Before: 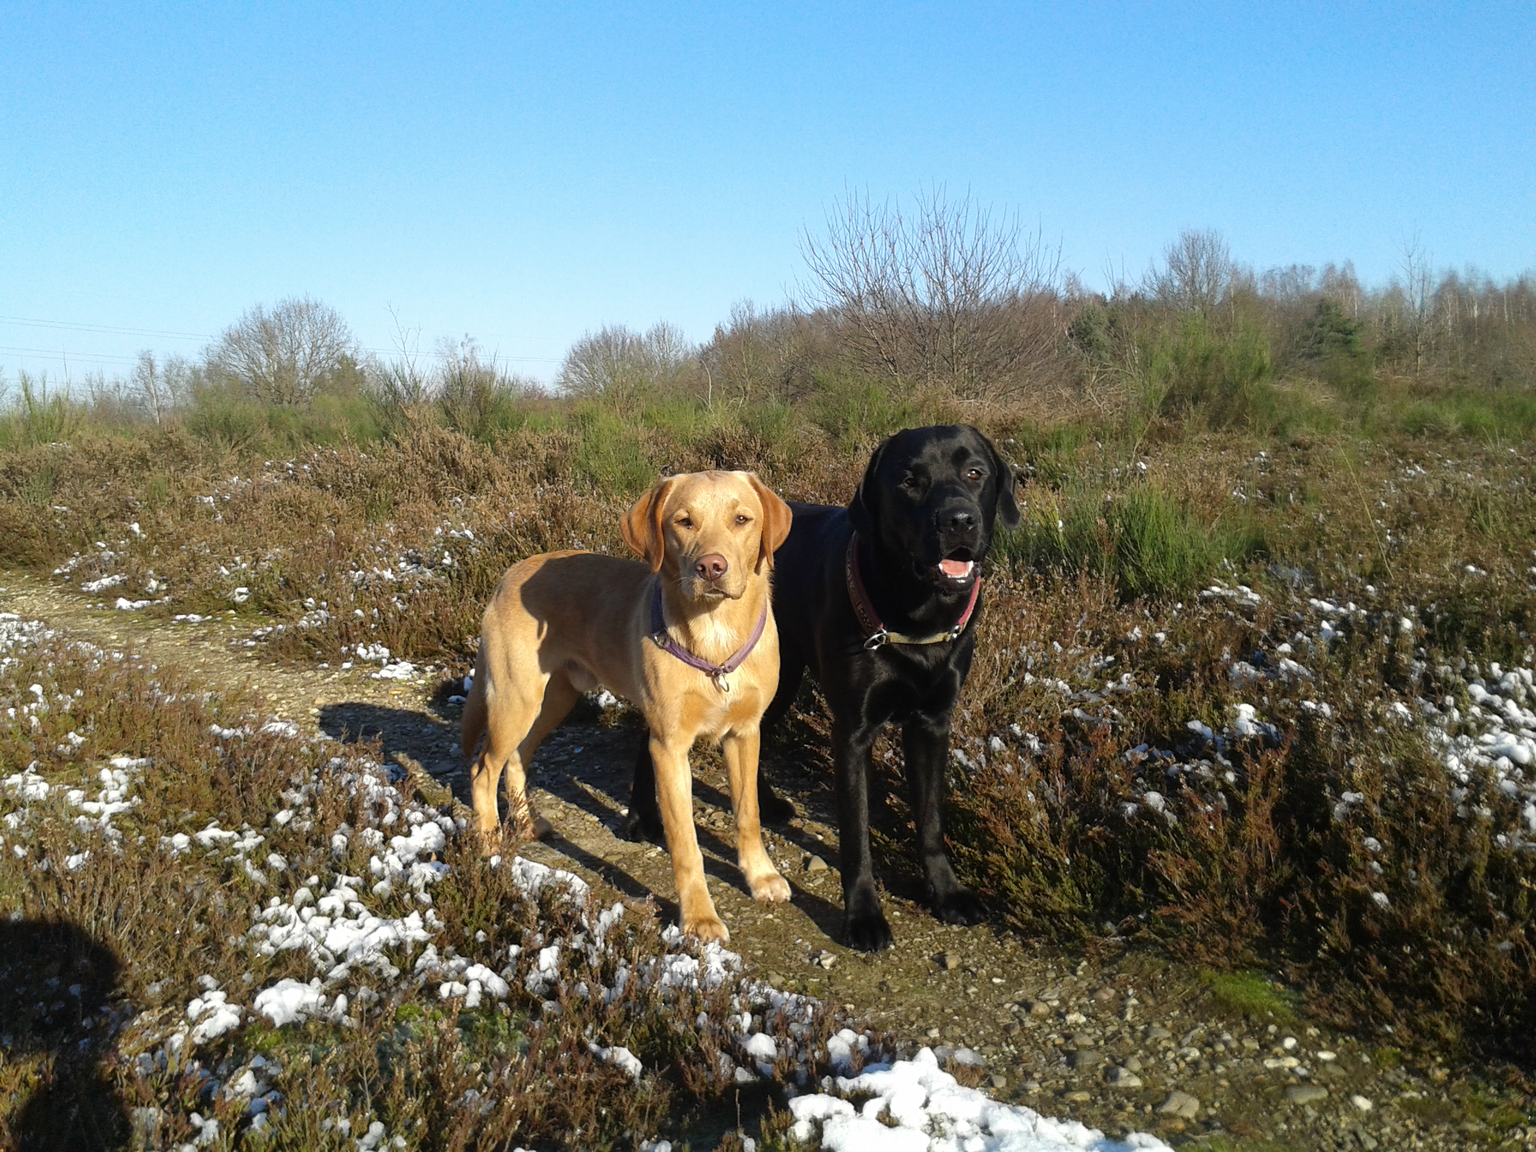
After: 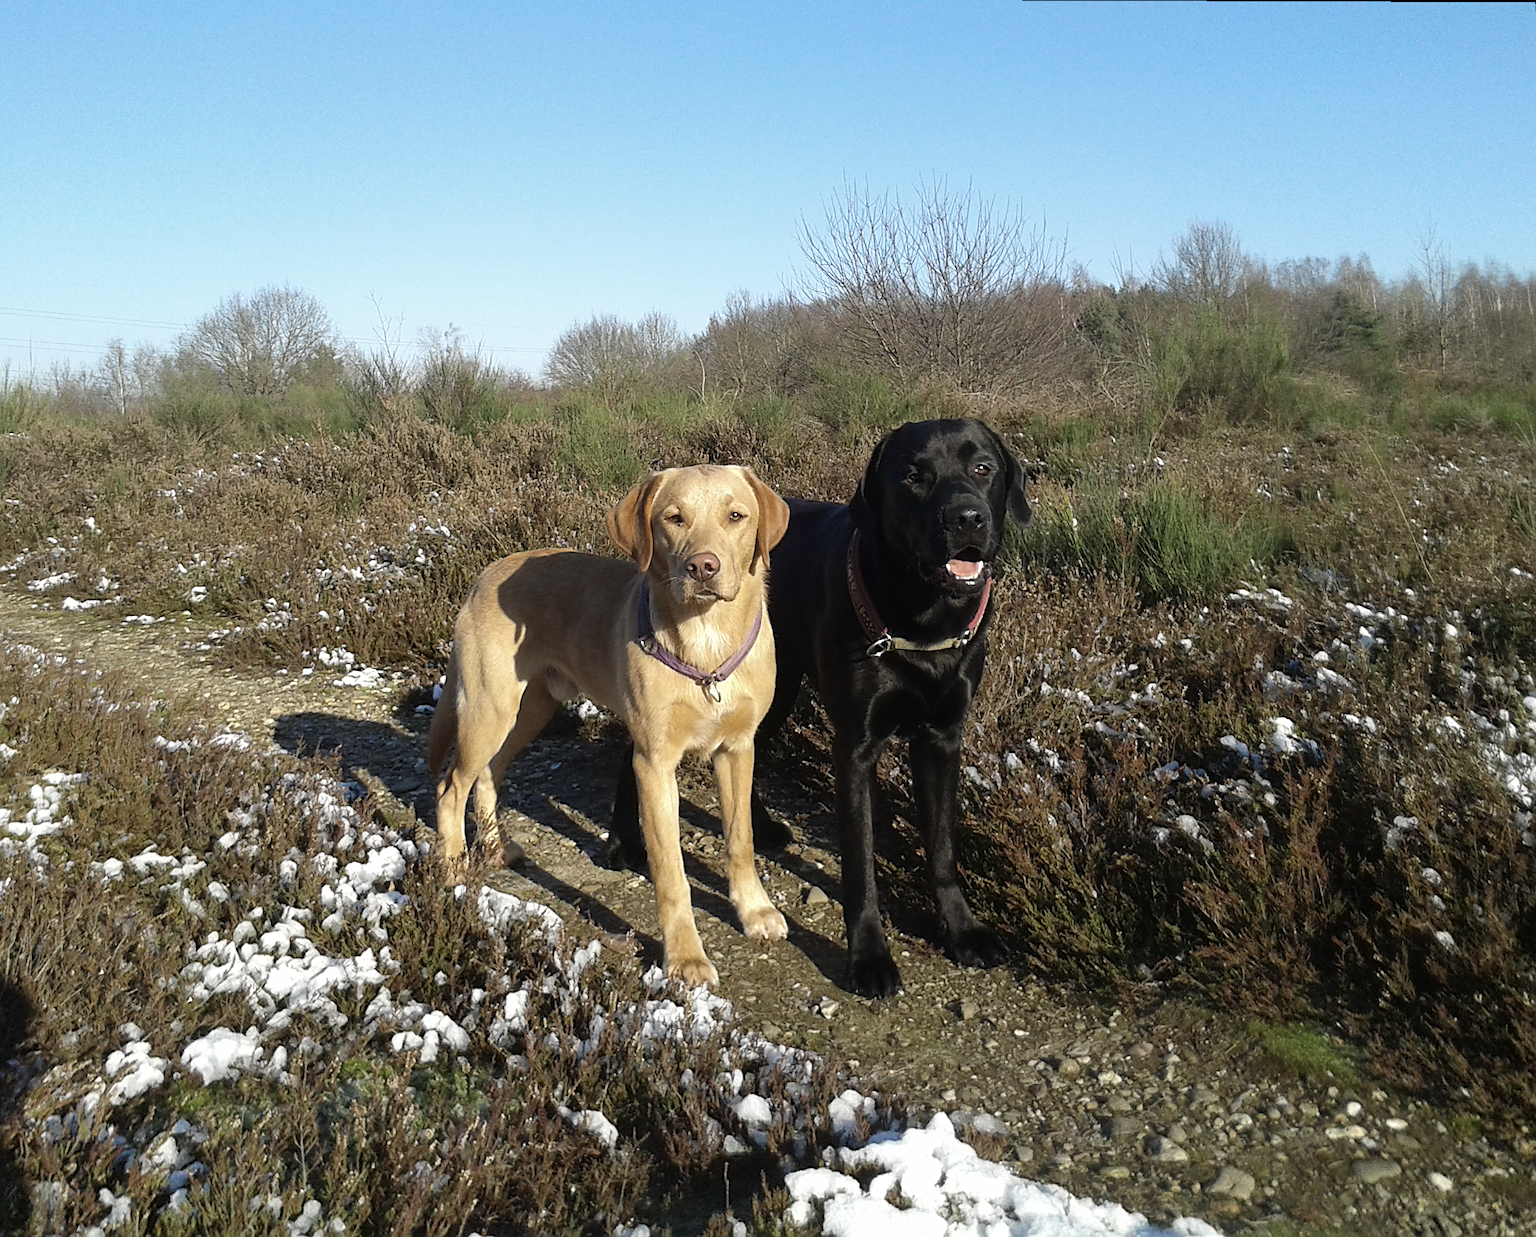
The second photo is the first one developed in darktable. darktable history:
color zones: curves: ch1 [(0.113, 0.438) (0.75, 0.5)]; ch2 [(0.12, 0.526) (0.75, 0.5)]
contrast brightness saturation: saturation -0.17
sharpen: on, module defaults
rotate and perspective: rotation 0.215°, lens shift (vertical) -0.139, crop left 0.069, crop right 0.939, crop top 0.002, crop bottom 0.996
